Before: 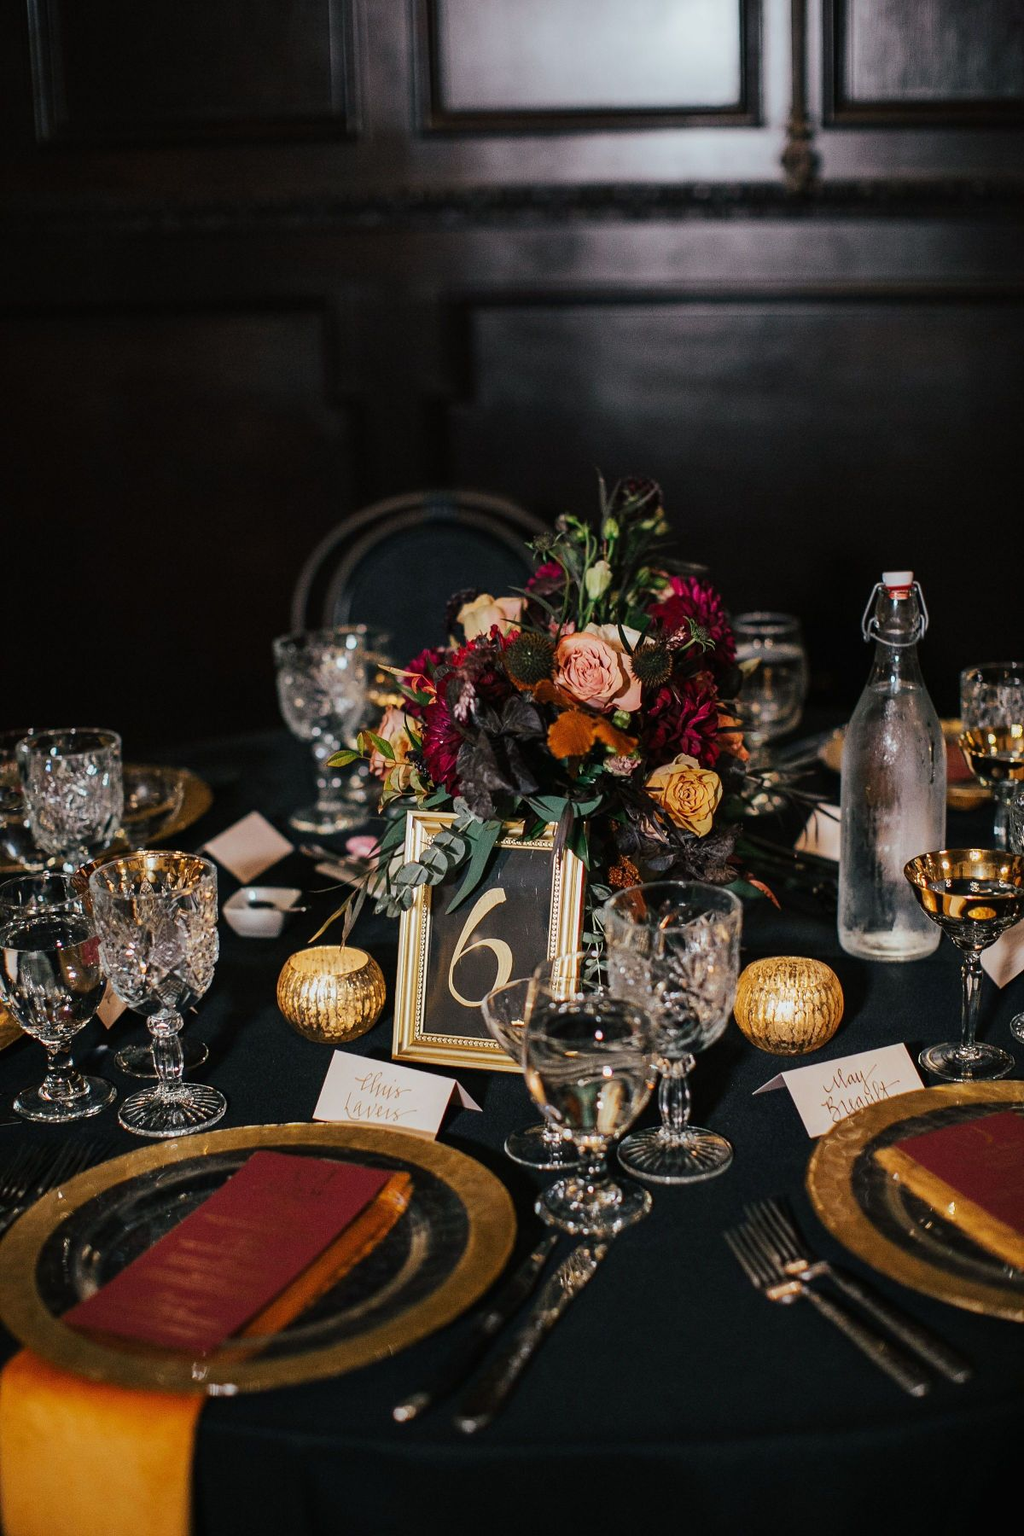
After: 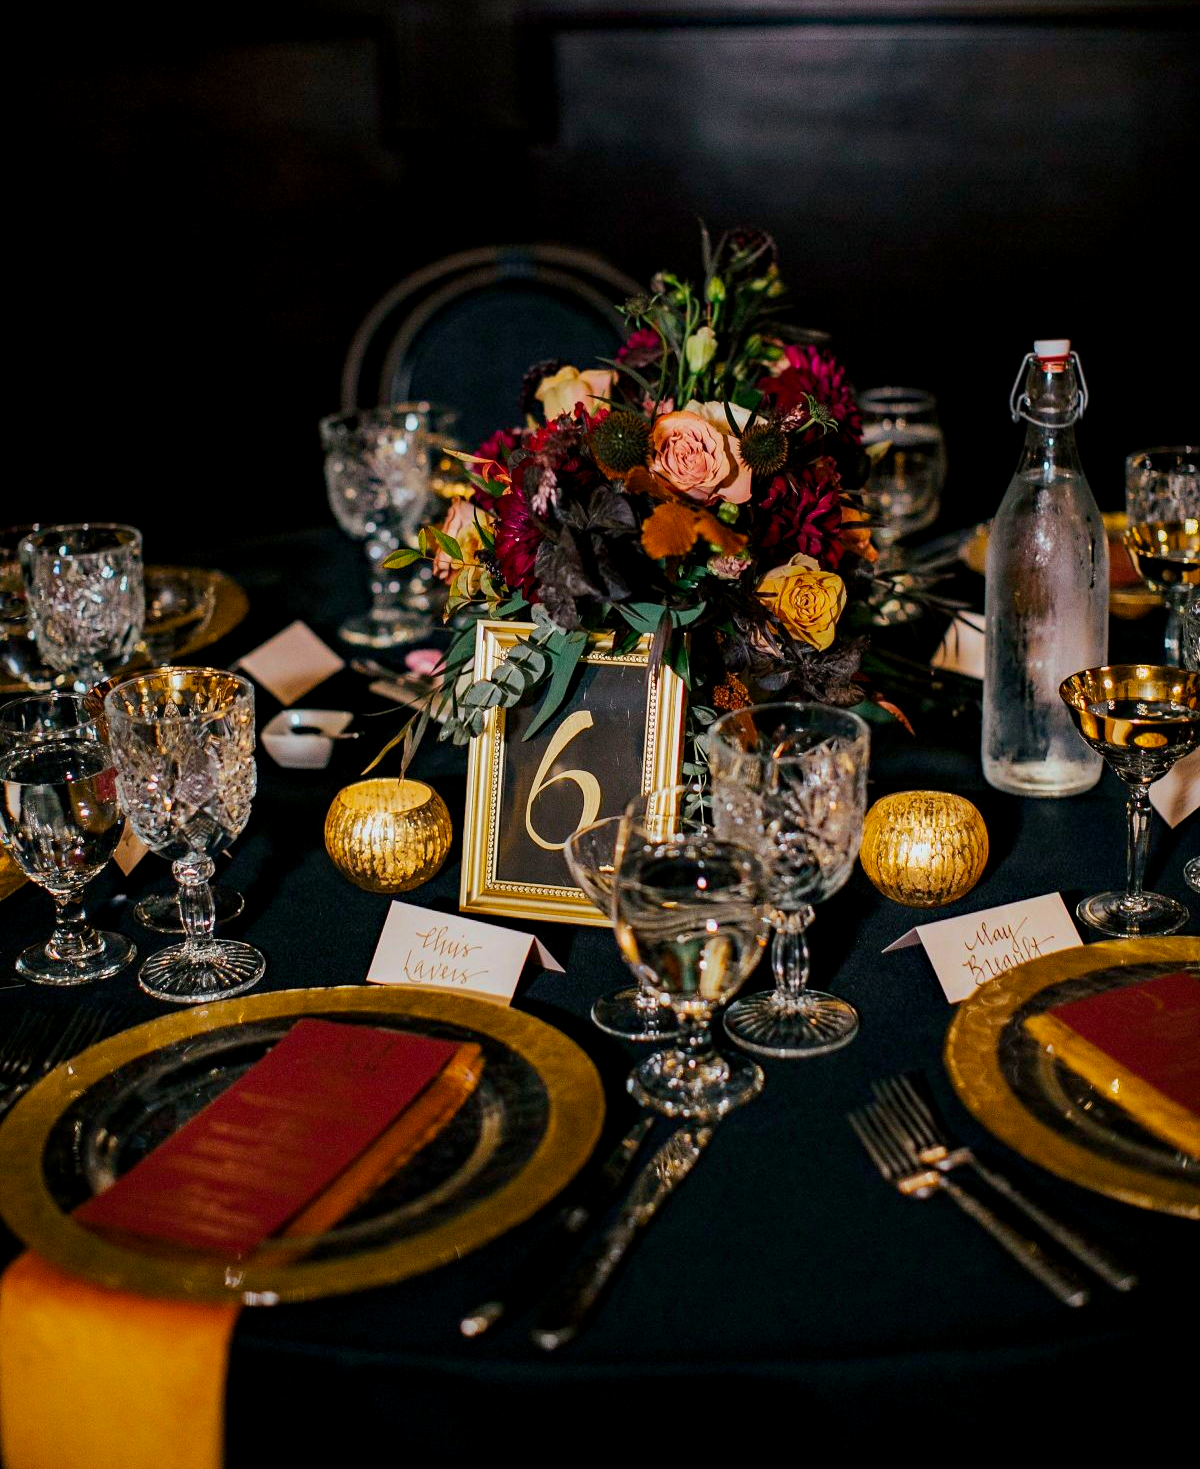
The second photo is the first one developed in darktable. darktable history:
crop and rotate: top 18.339%
color balance rgb: global offset › luminance -0.362%, perceptual saturation grading › global saturation 0.03%, global vibrance 45.403%
haze removal: compatibility mode true, adaptive false
